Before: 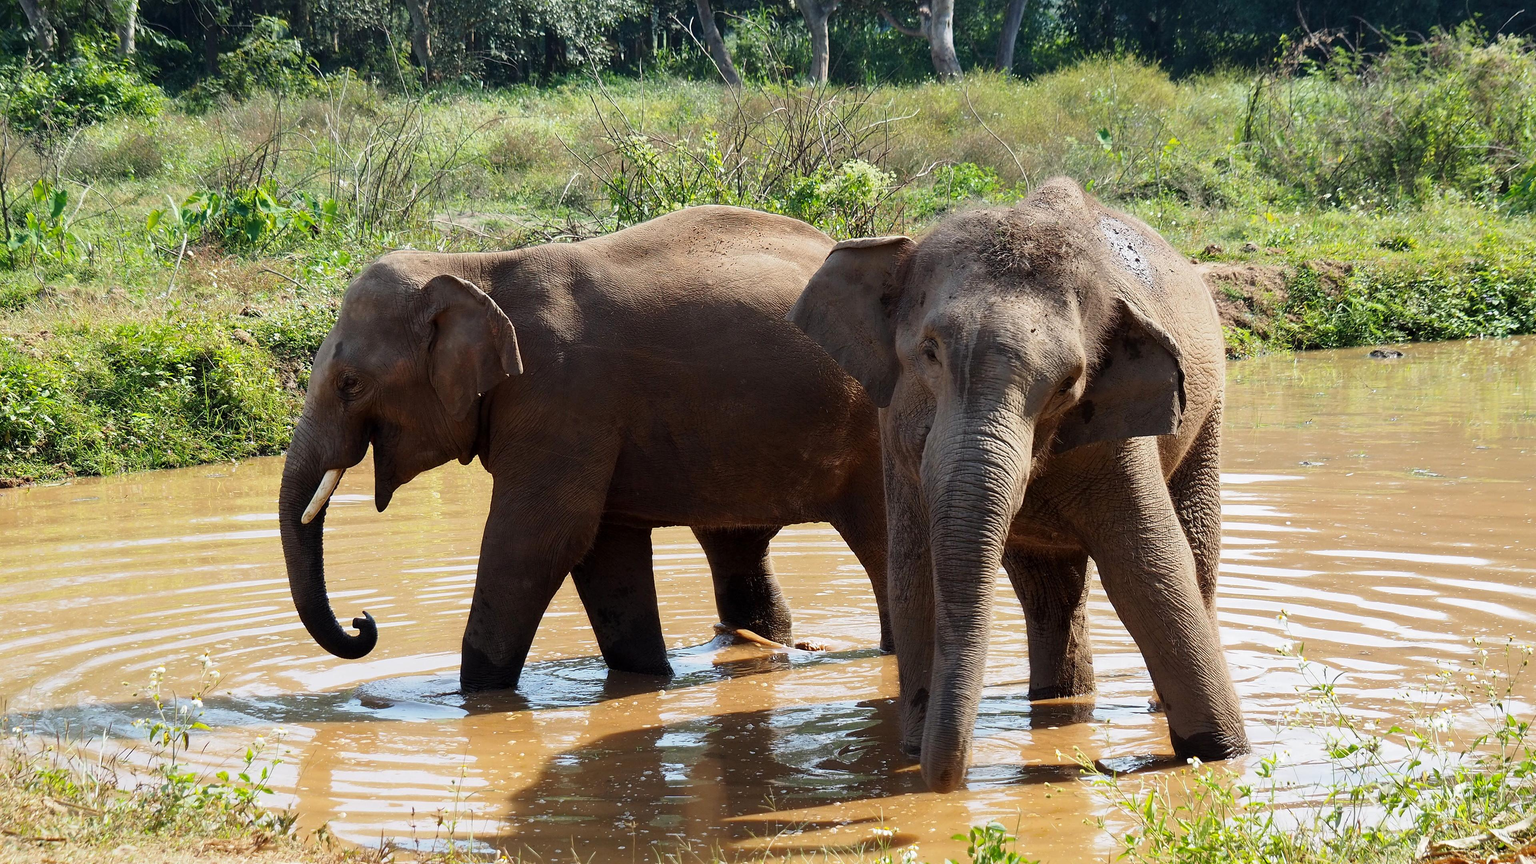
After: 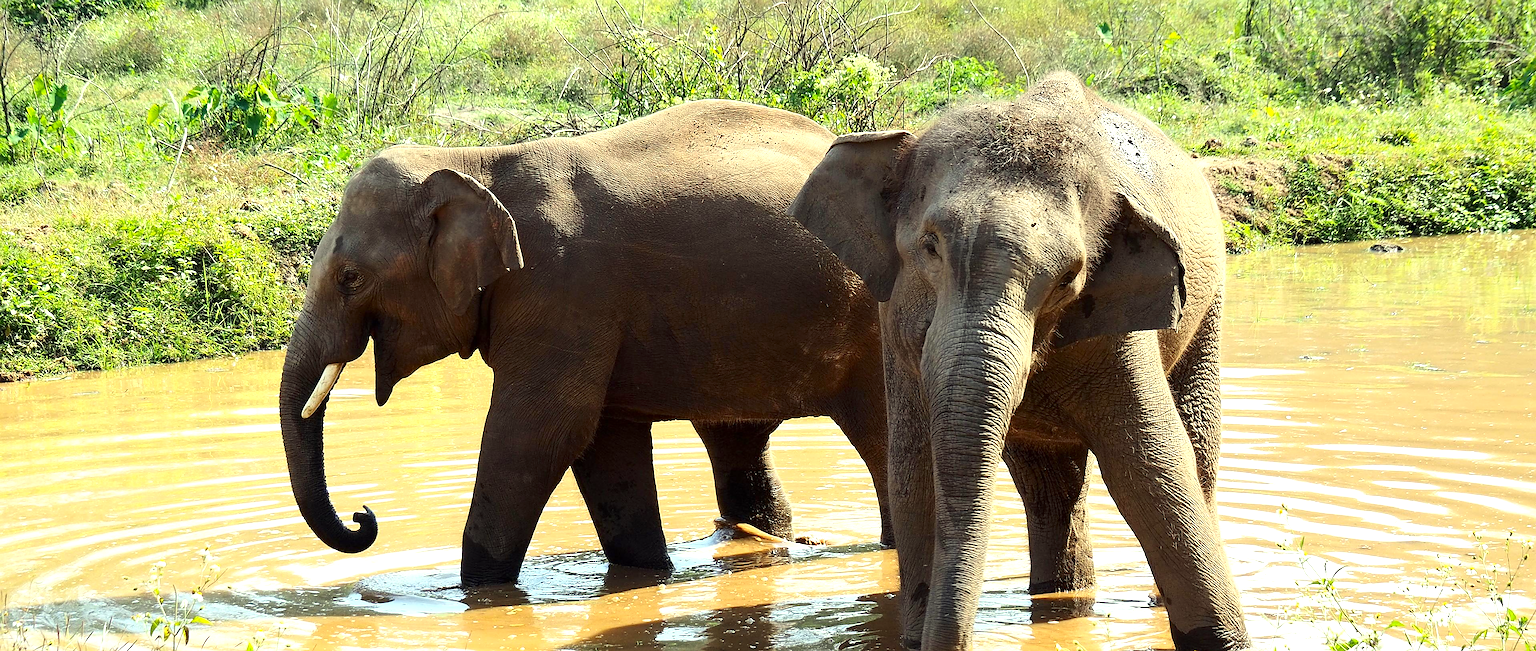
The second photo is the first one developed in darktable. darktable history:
contrast brightness saturation: contrast 0.141
sharpen: on, module defaults
crop and rotate: top 12.301%, bottom 12.271%
color correction: highlights a* -5.83, highlights b* 11.14
exposure: black level correction 0, exposure 0.696 EV, compensate exposure bias true, compensate highlight preservation false
